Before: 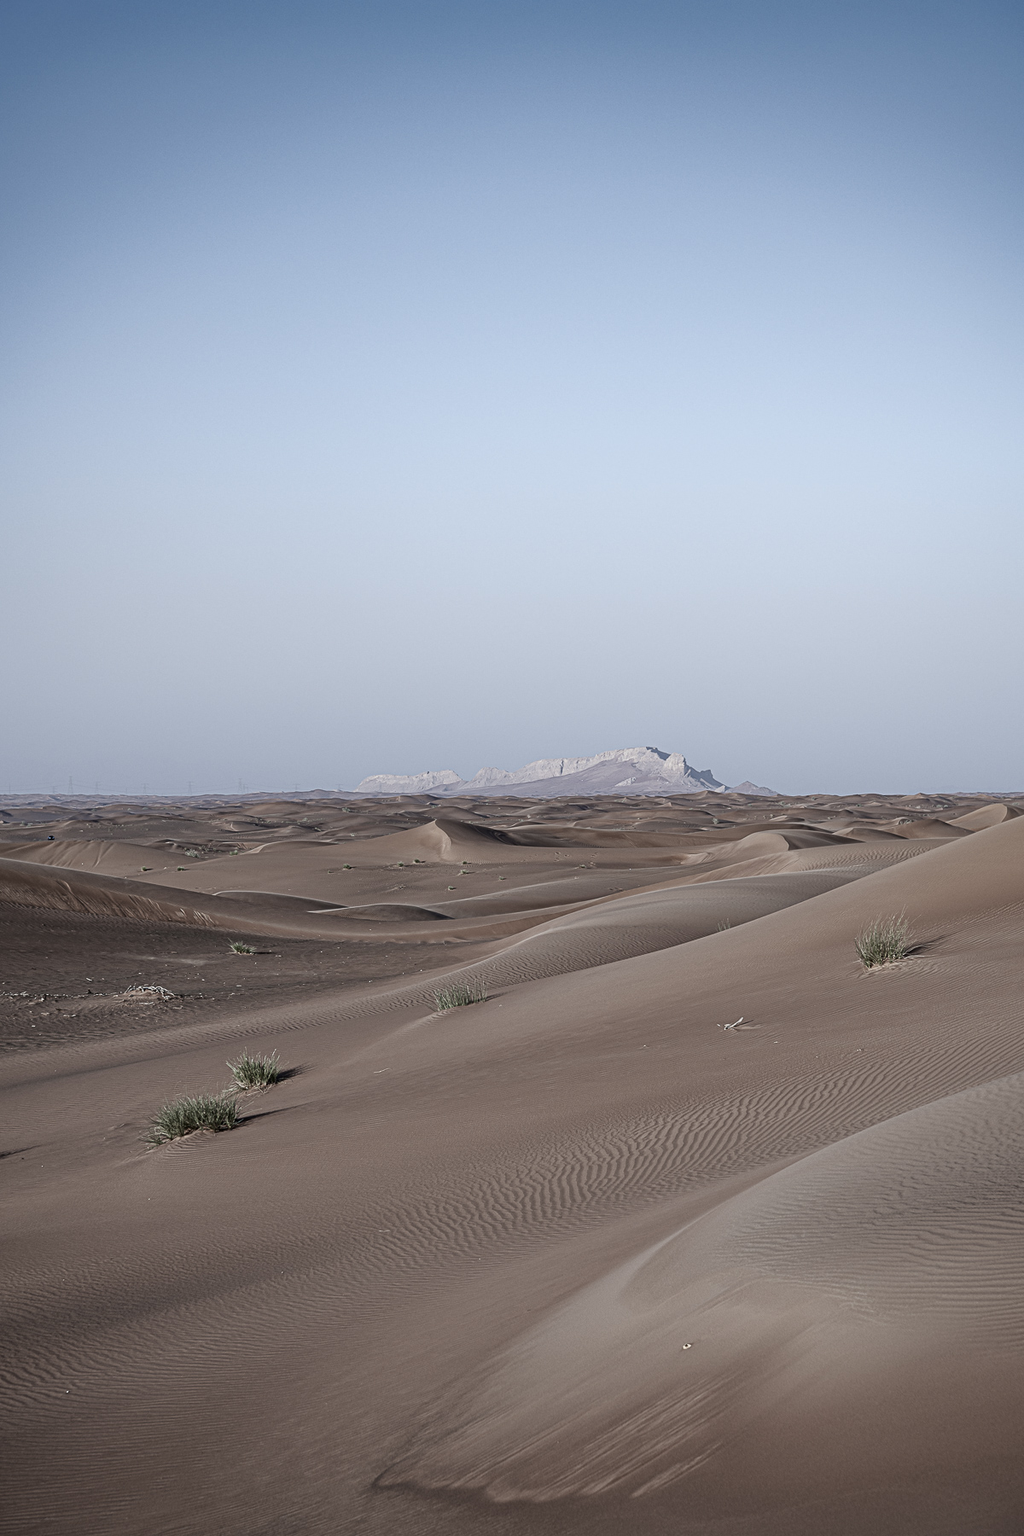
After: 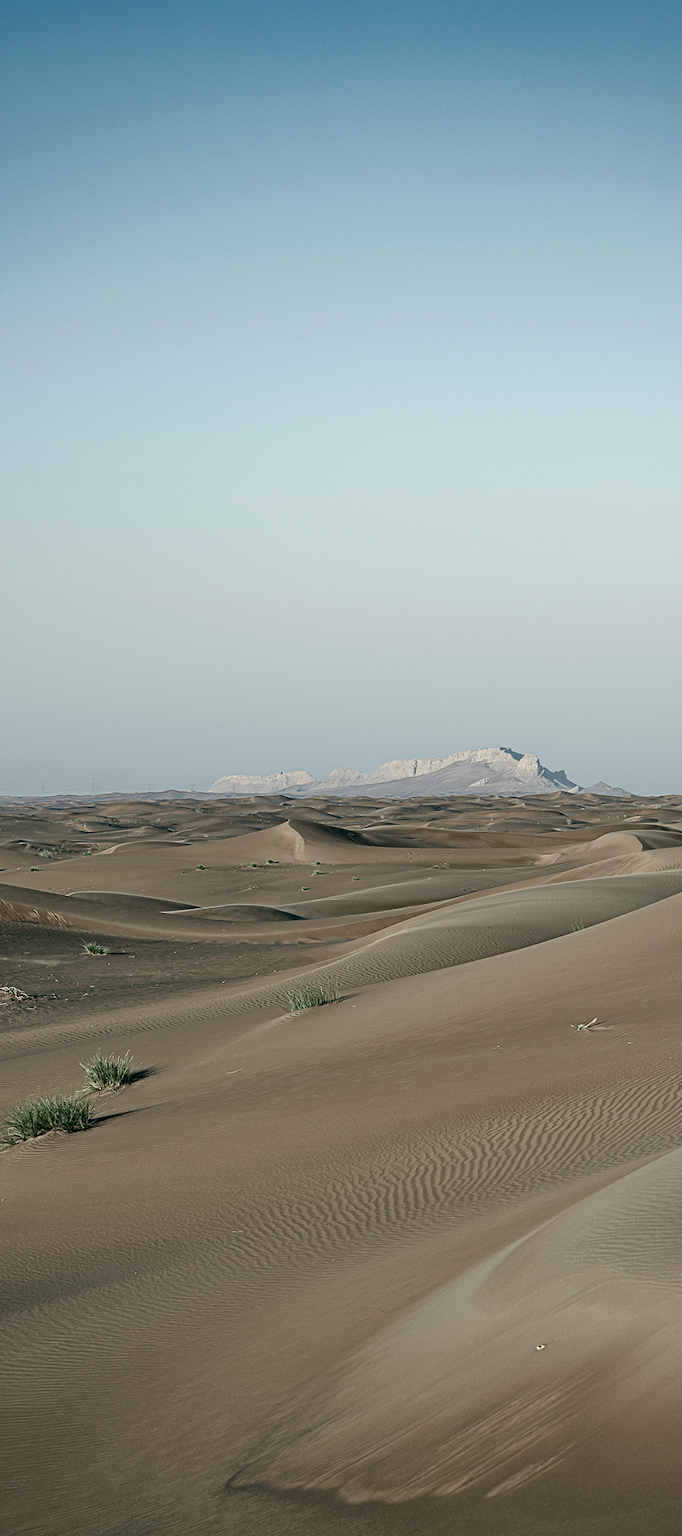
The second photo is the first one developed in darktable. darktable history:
crop and rotate: left 14.385%, right 18.948%
color correction: highlights a* -0.482, highlights b* 9.48, shadows a* -9.48, shadows b* 0.803
